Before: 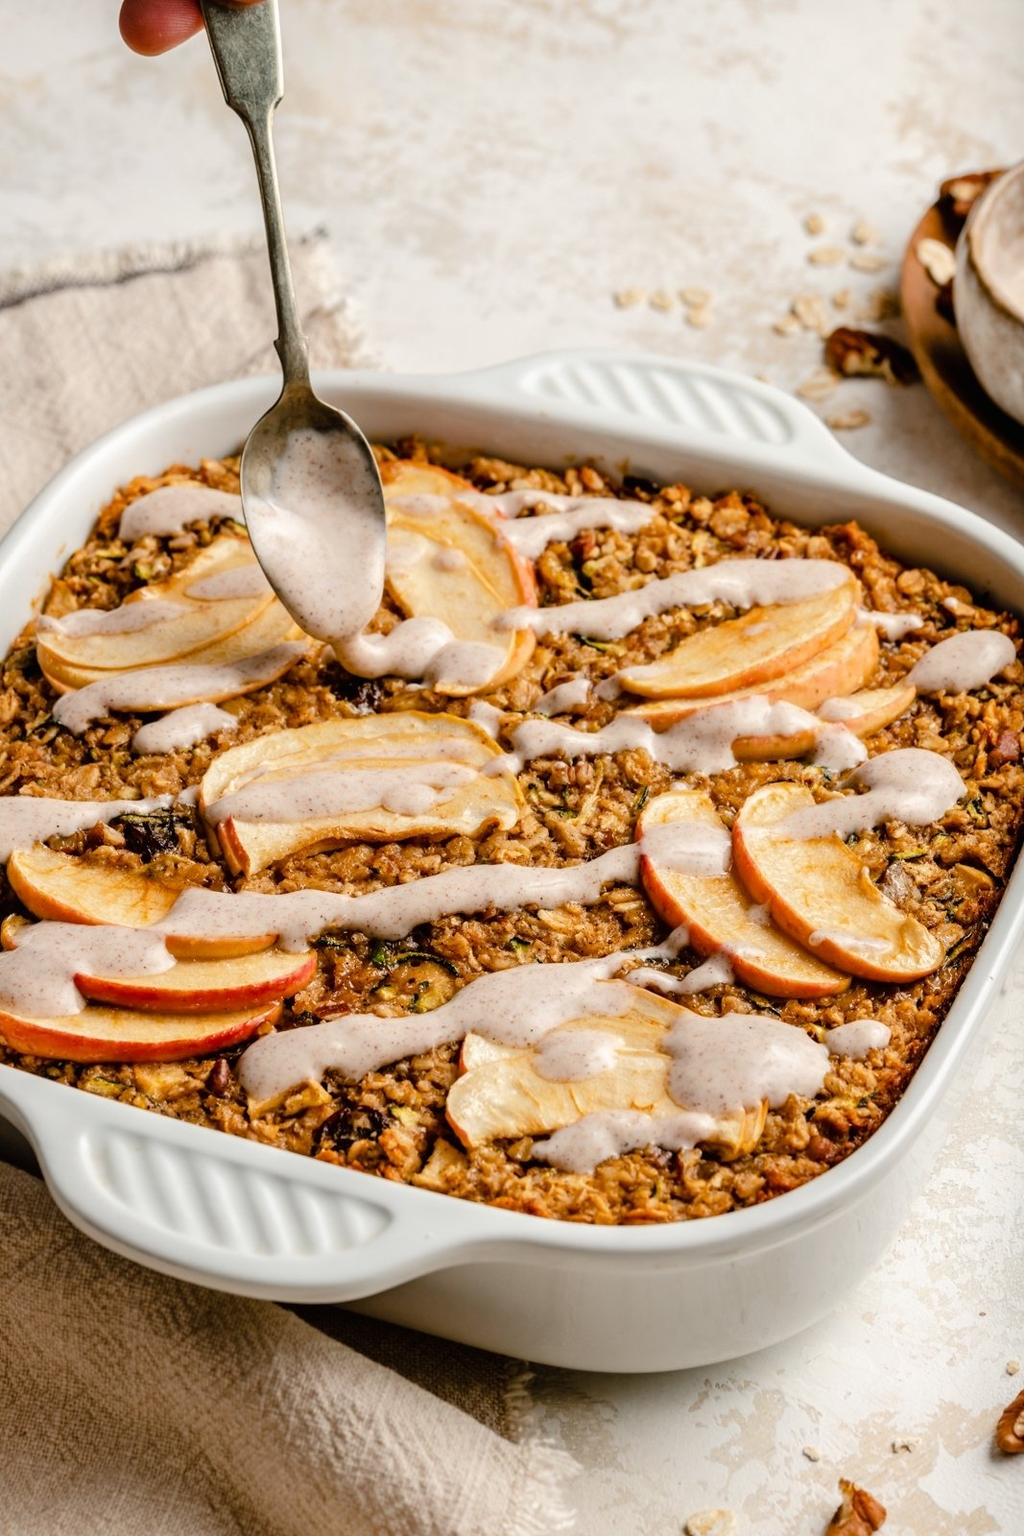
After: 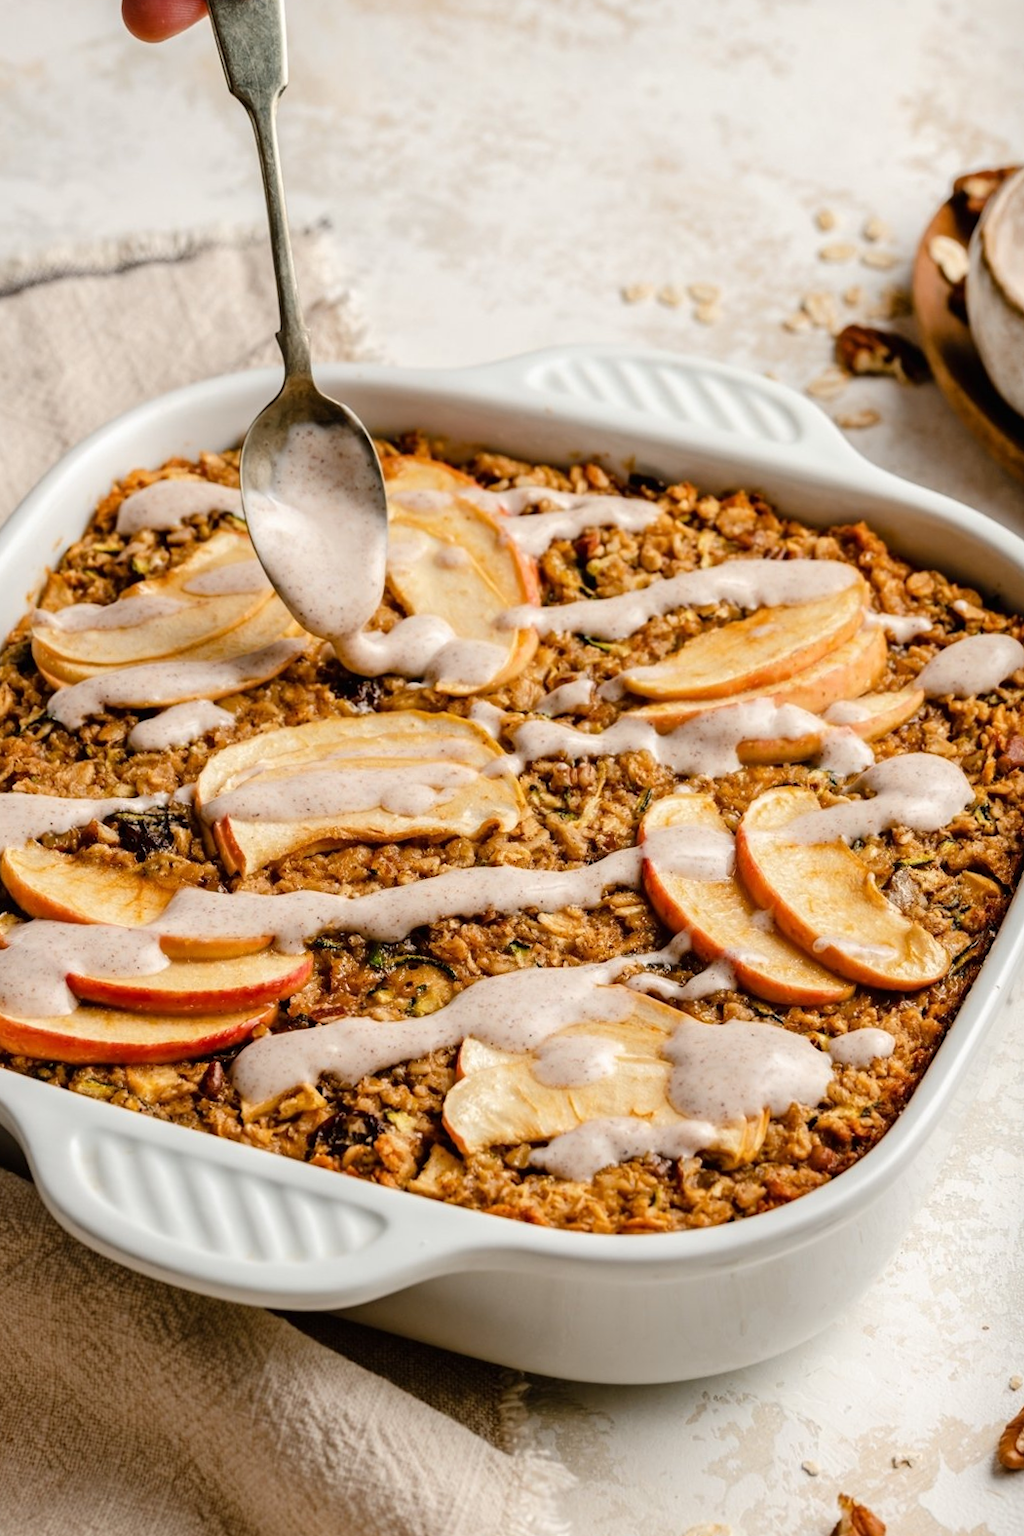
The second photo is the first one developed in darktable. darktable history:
crop and rotate: angle -0.561°
